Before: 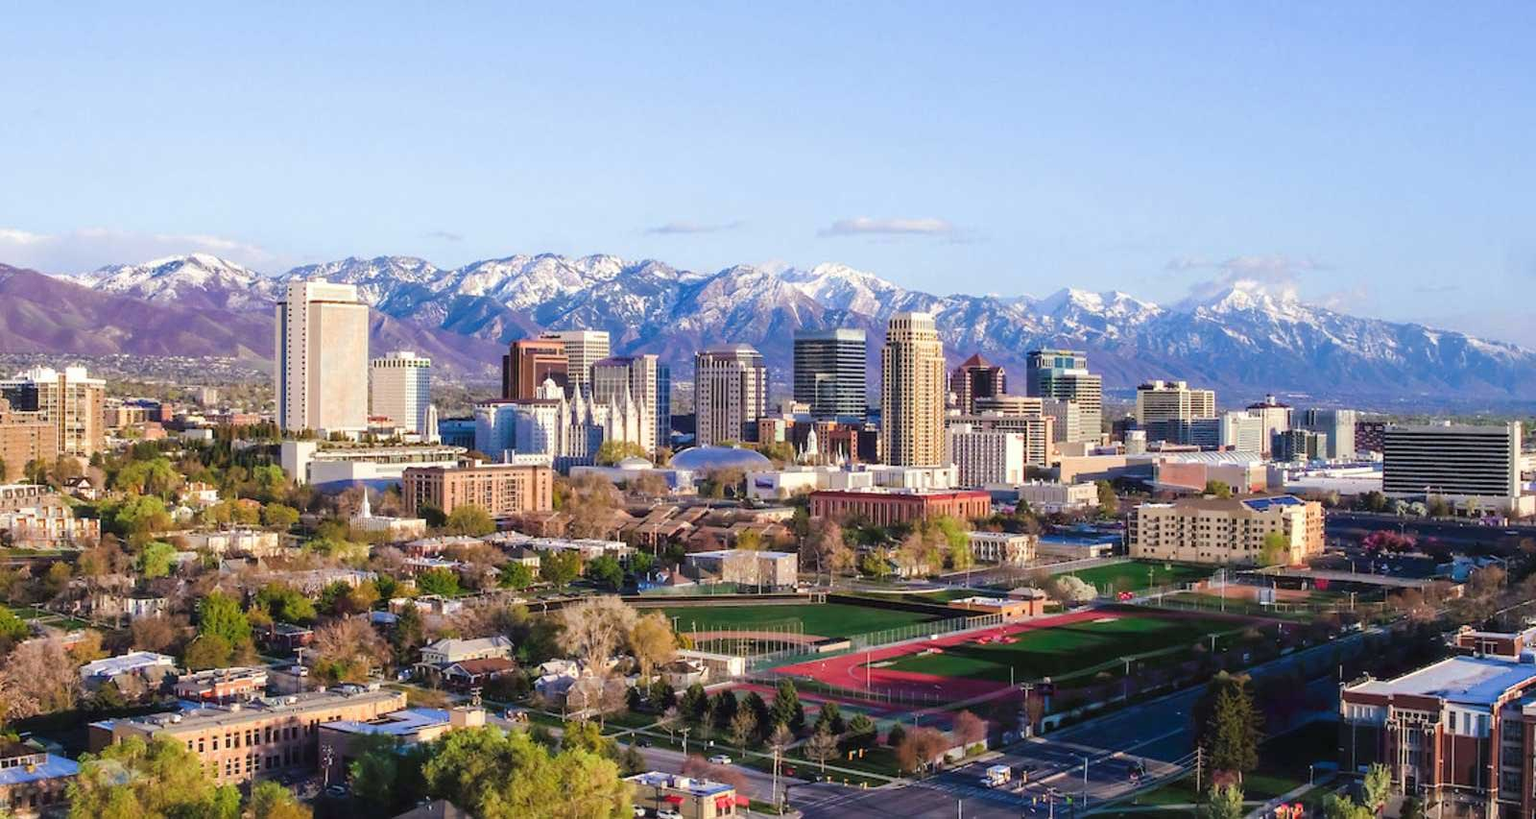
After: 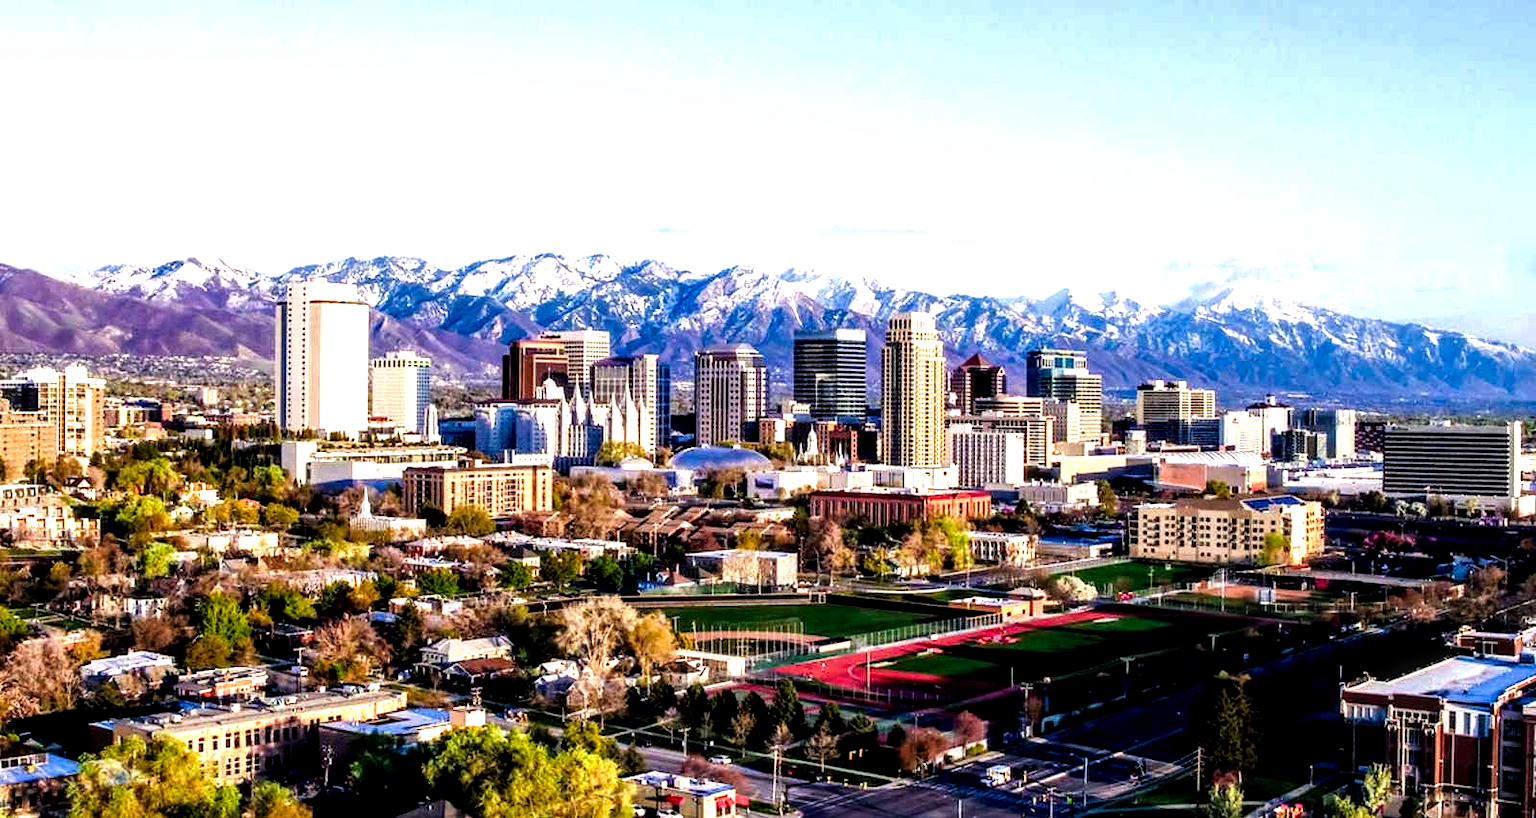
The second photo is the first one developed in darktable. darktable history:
filmic rgb: black relative exposure -8.2 EV, white relative exposure 2.2 EV, threshold 3 EV, hardness 7.11, latitude 85.74%, contrast 1.696, highlights saturation mix -4%, shadows ↔ highlights balance -2.69%, preserve chrominance no, color science v5 (2021), contrast in shadows safe, contrast in highlights safe, enable highlight reconstruction true
local contrast: detail 150%
